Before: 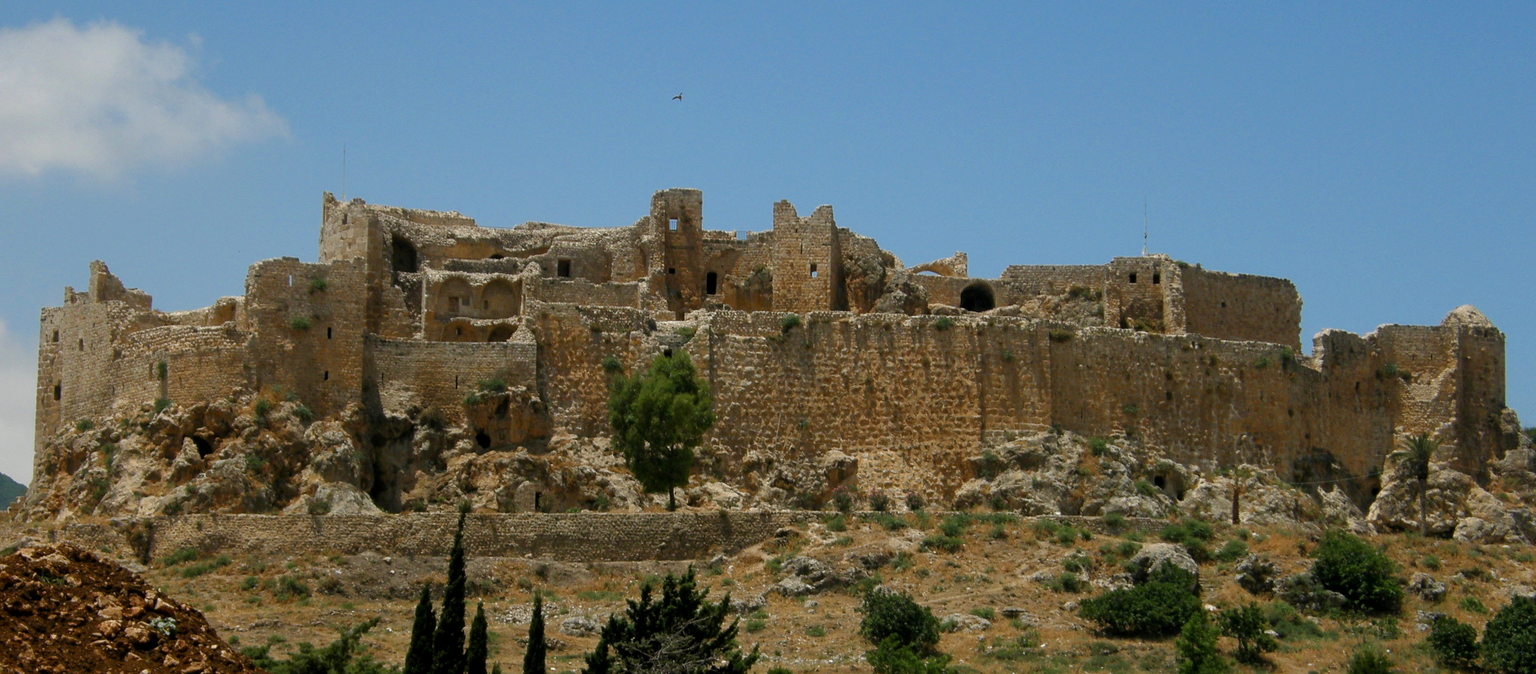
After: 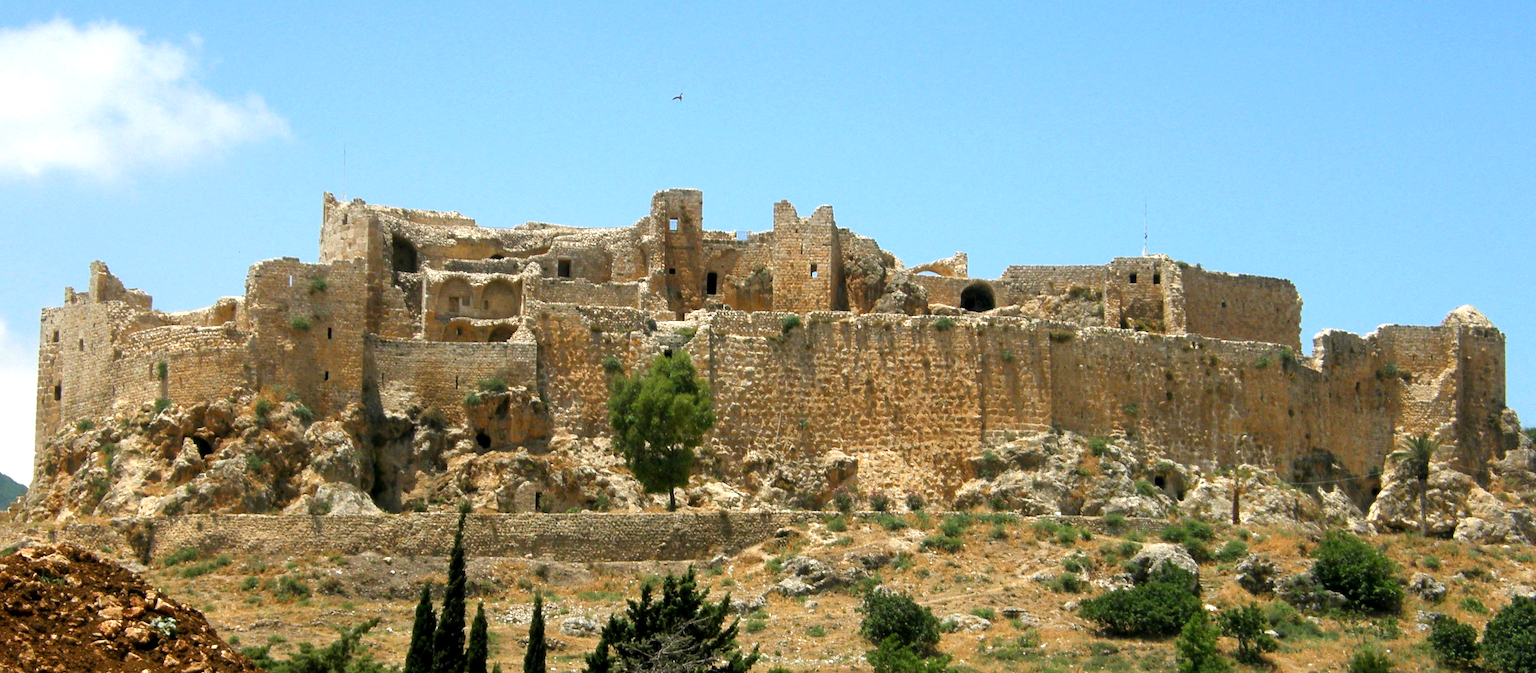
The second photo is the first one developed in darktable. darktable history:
exposure: exposure 1.145 EV, compensate highlight preservation false
